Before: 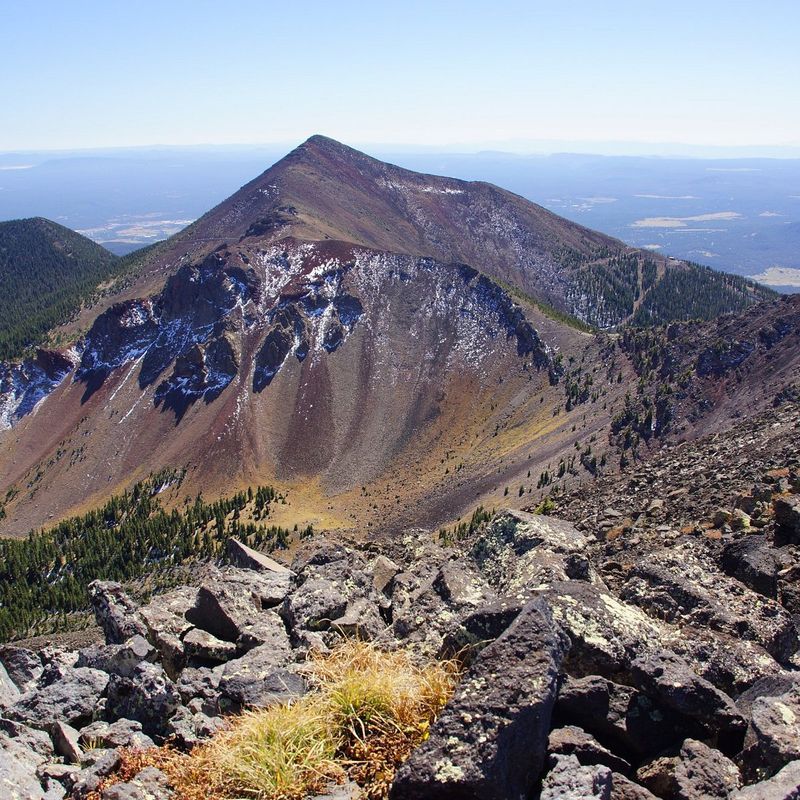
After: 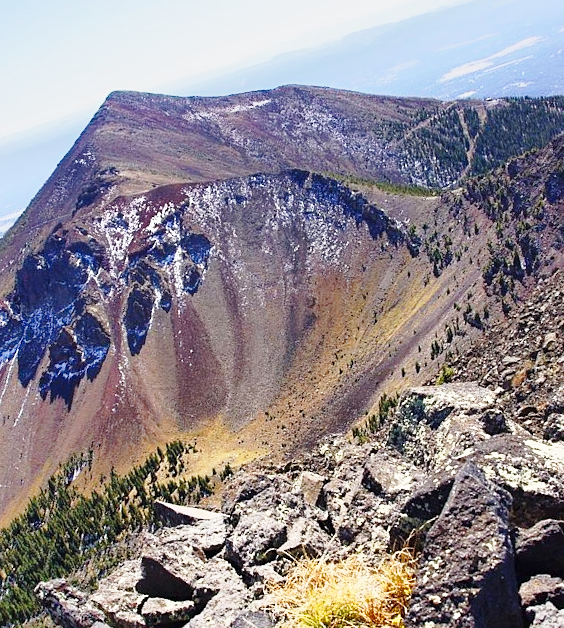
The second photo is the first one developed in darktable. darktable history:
base curve: curves: ch0 [(0, 0) (0.028, 0.03) (0.121, 0.232) (0.46, 0.748) (0.859, 0.968) (1, 1)], preserve colors none
crop and rotate: angle 17.91°, left 6.896%, right 4.295%, bottom 1.096%
sharpen: amount 0.216
tone equalizer: -7 EV -0.639 EV, -6 EV 1.03 EV, -5 EV -0.452 EV, -4 EV 0.466 EV, -3 EV 0.444 EV, -2 EV 0.149 EV, -1 EV -0.126 EV, +0 EV -0.392 EV, smoothing diameter 24.79%, edges refinement/feathering 7.41, preserve details guided filter
